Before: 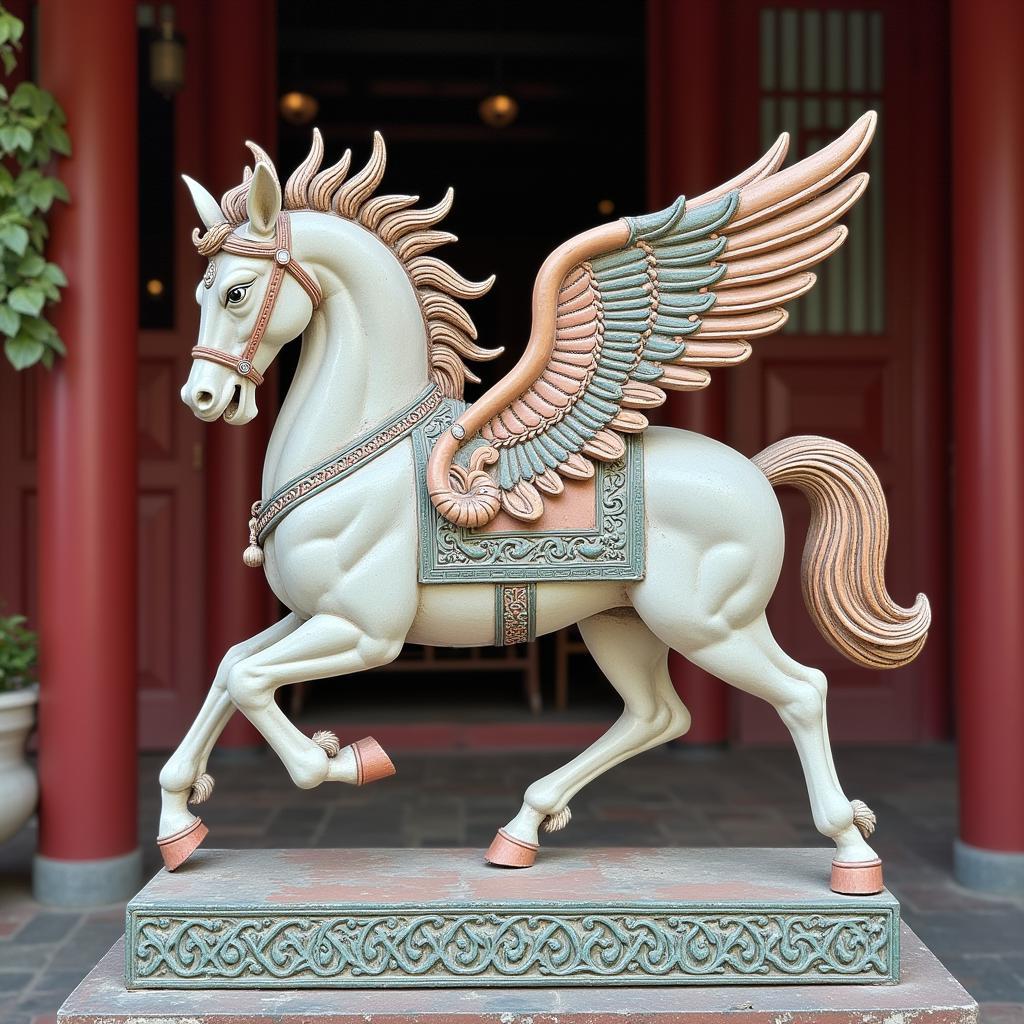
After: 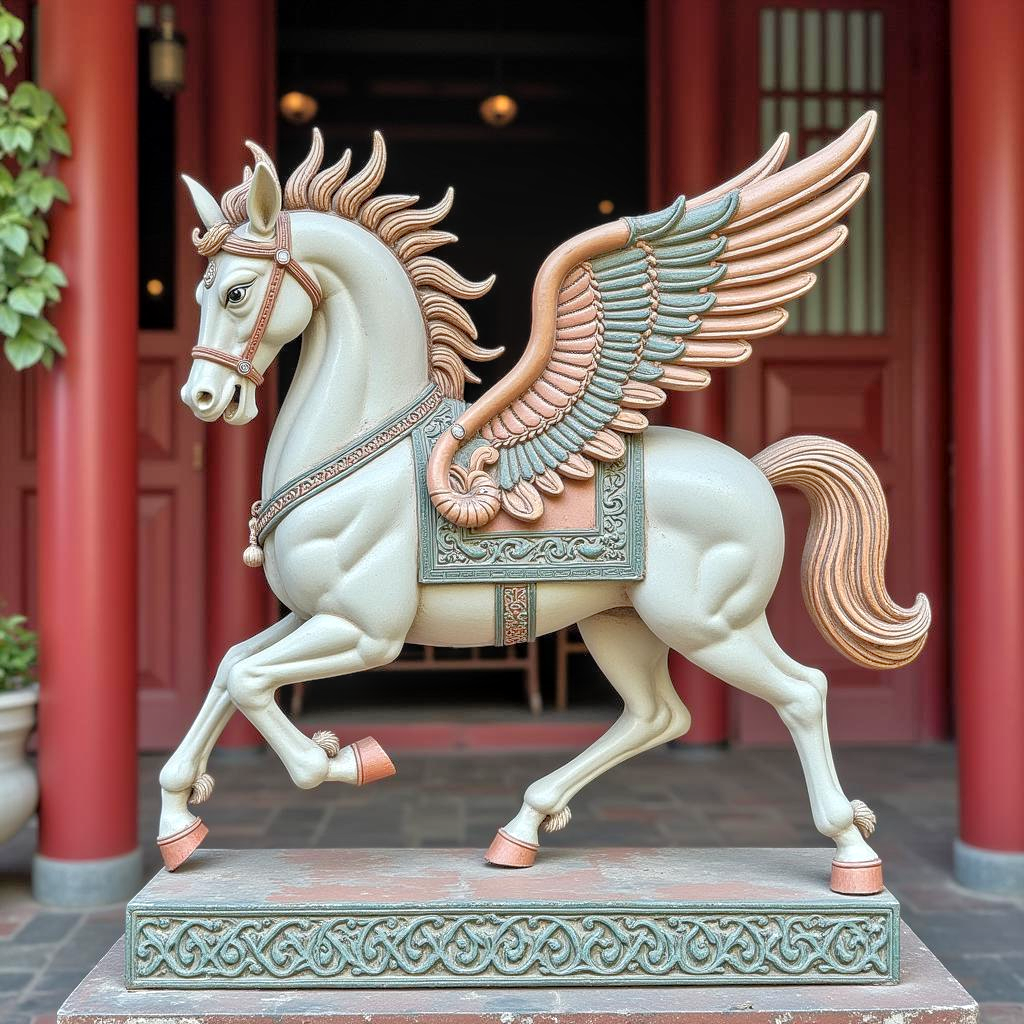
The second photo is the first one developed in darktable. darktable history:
tone equalizer: -7 EV 0.162 EV, -6 EV 0.579 EV, -5 EV 1.15 EV, -4 EV 1.32 EV, -3 EV 1.13 EV, -2 EV 0.6 EV, -1 EV 0.152 EV
local contrast: on, module defaults
